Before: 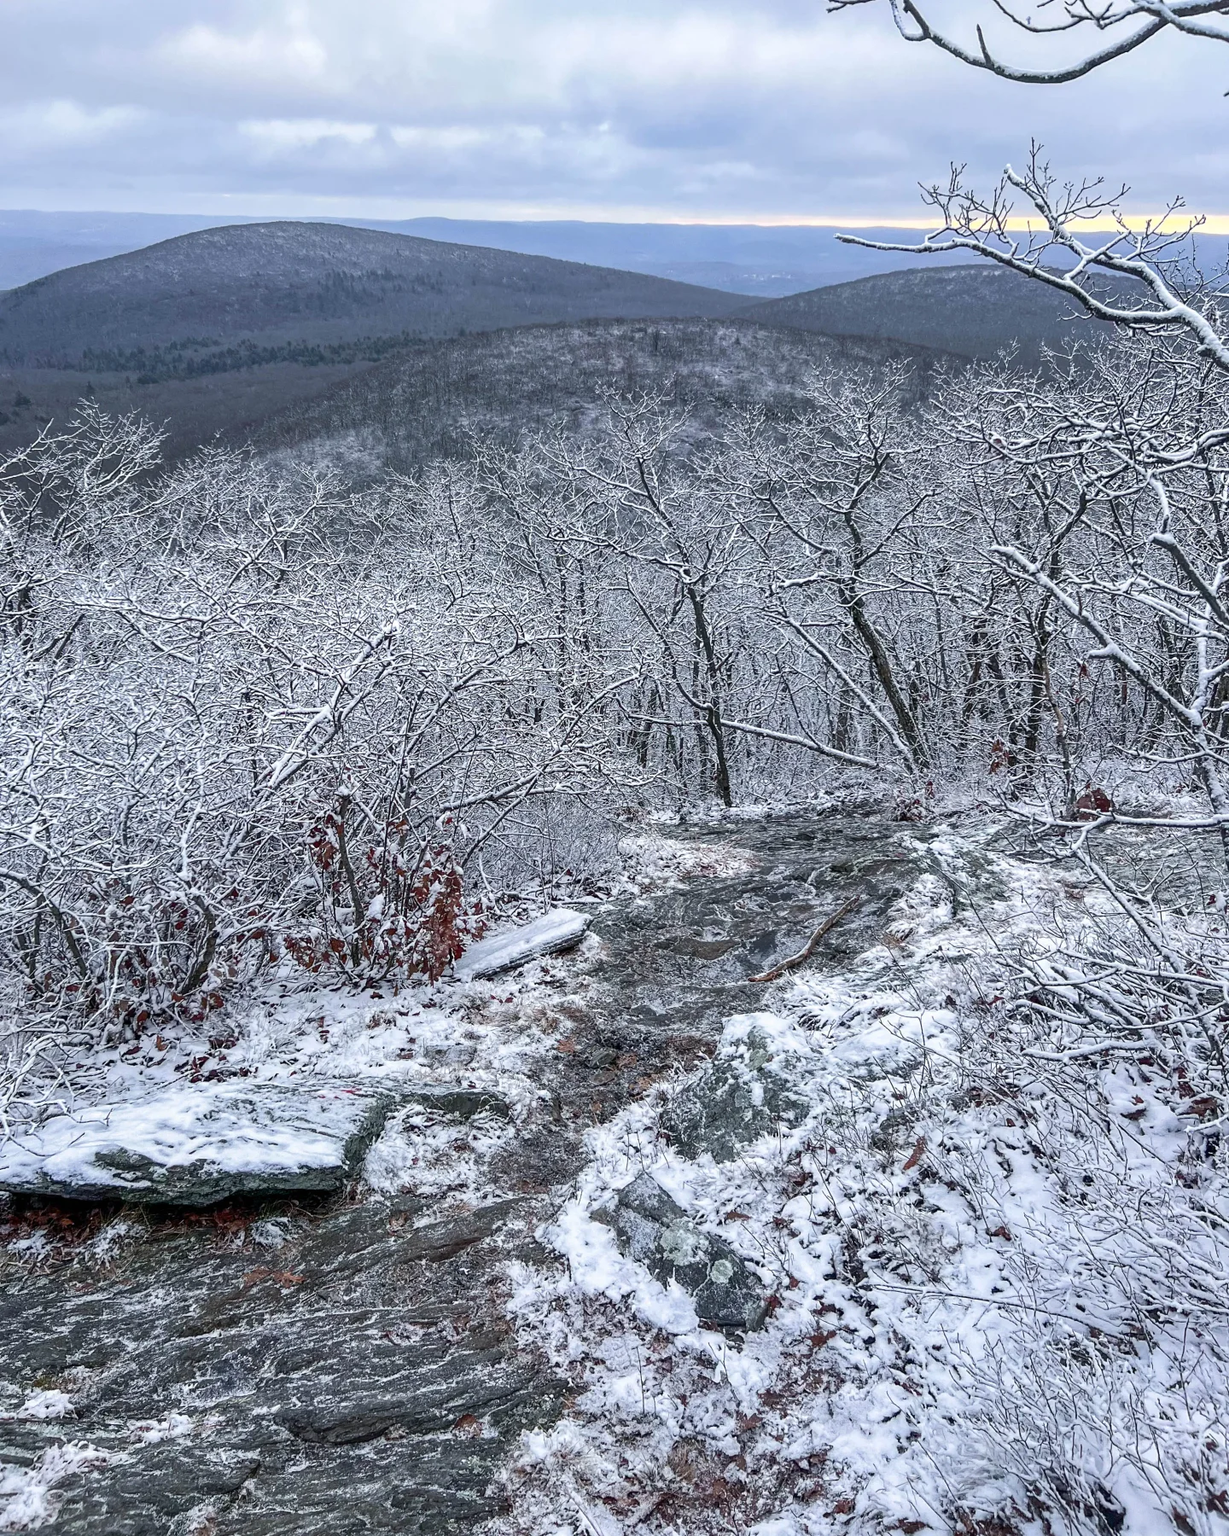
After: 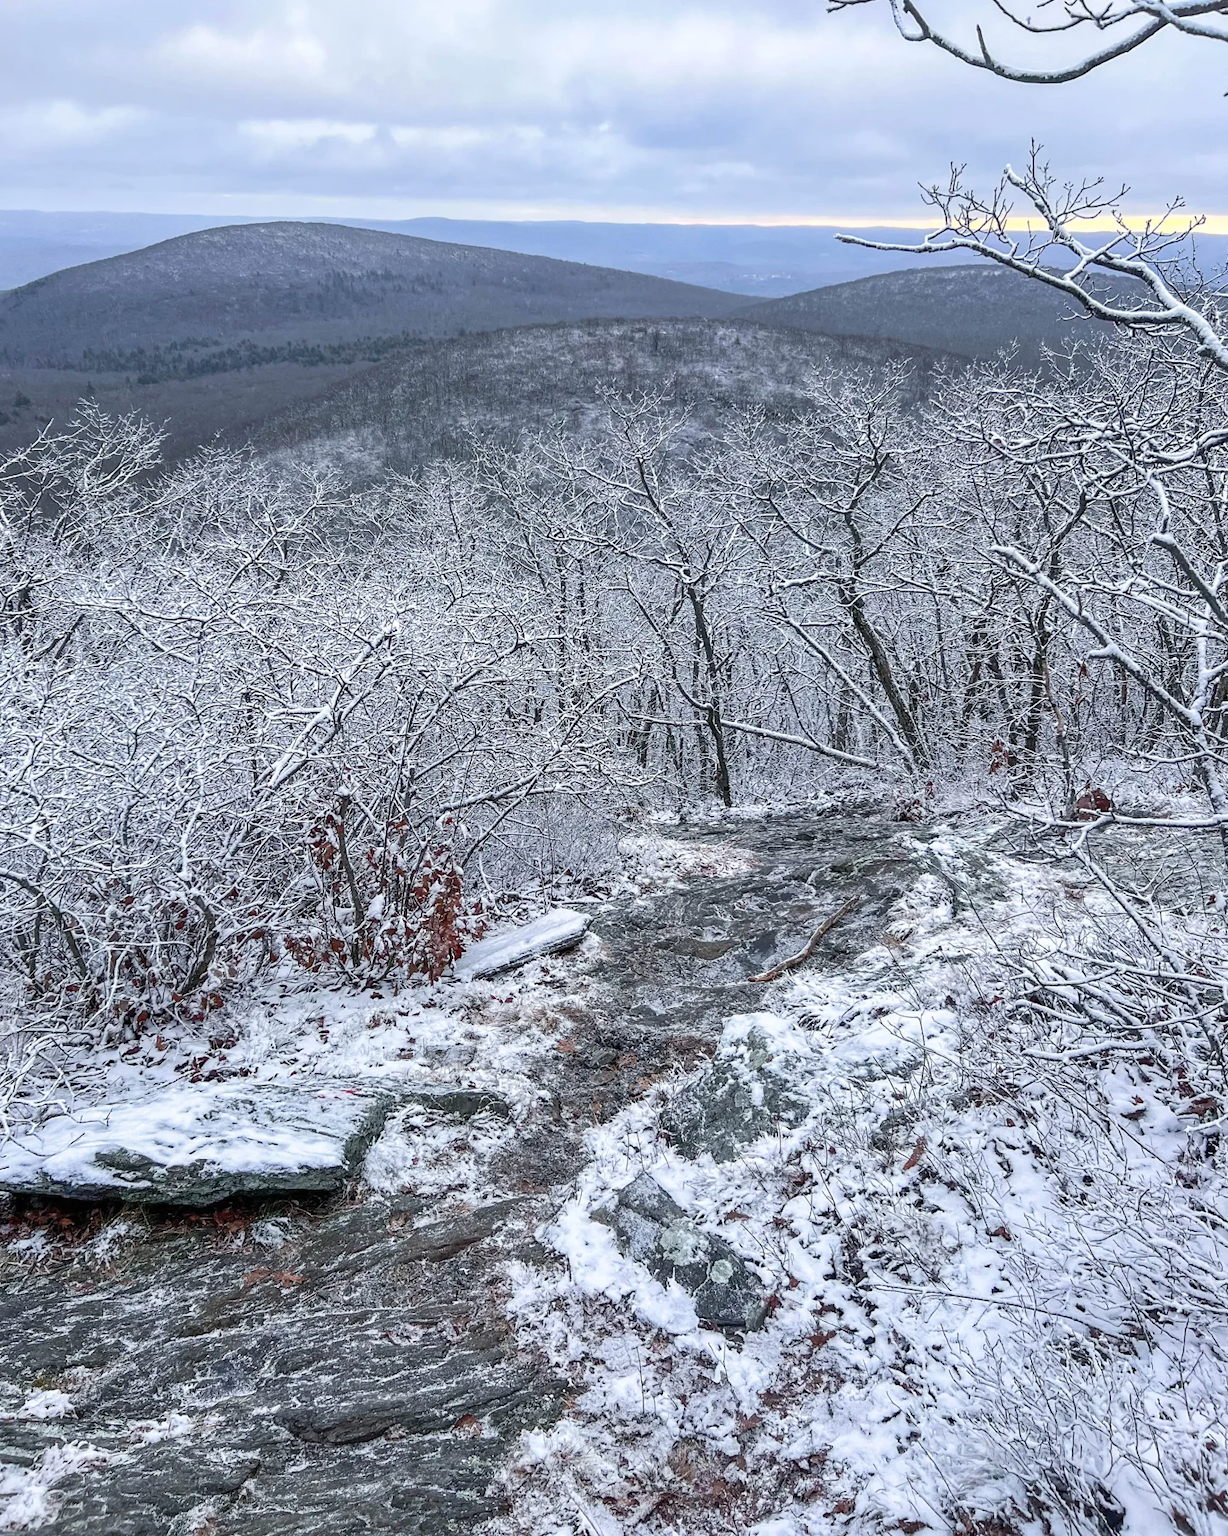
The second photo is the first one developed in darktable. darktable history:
contrast brightness saturation: contrast 0.052, brightness 0.065, saturation 0.009
